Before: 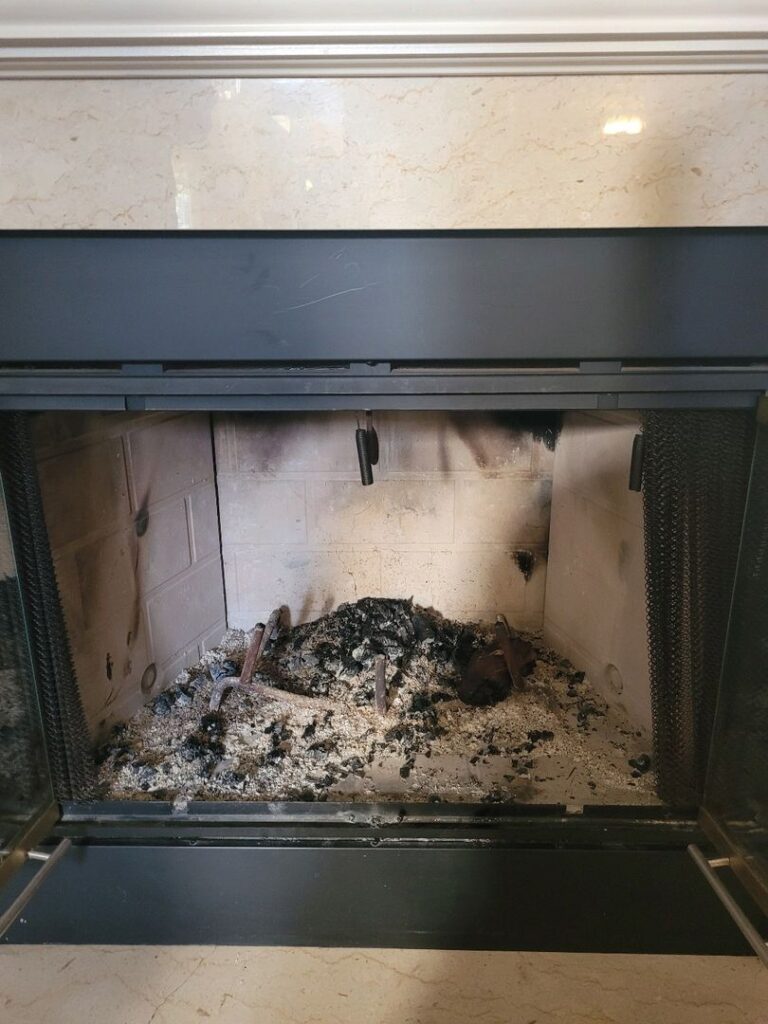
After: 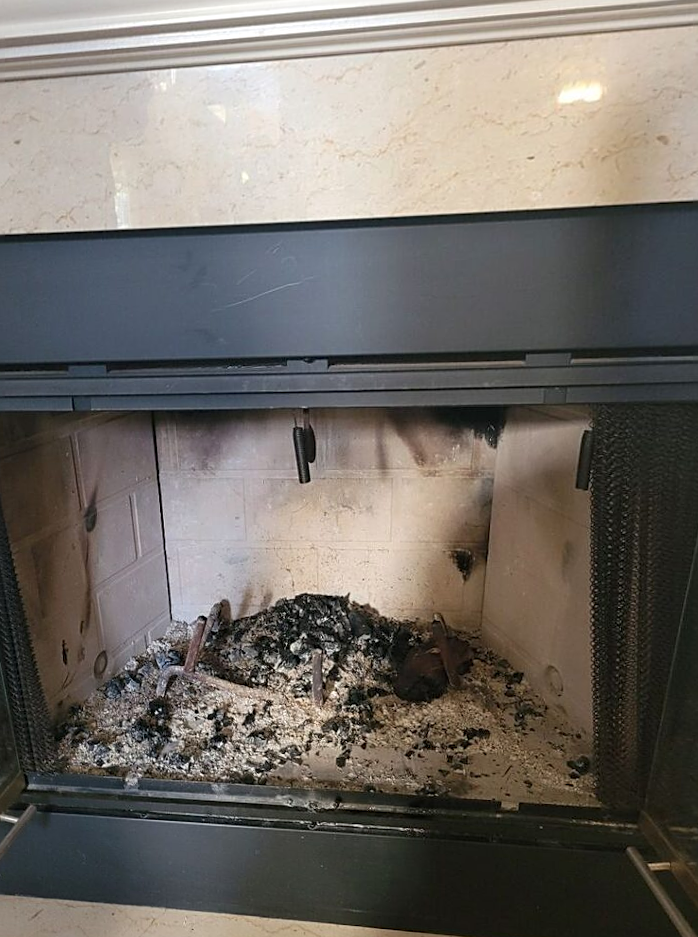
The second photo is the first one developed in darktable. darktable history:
base curve: curves: ch0 [(0, 0) (0.297, 0.298) (1, 1)], preserve colors none
rotate and perspective: rotation 0.062°, lens shift (vertical) 0.115, lens shift (horizontal) -0.133, crop left 0.047, crop right 0.94, crop top 0.061, crop bottom 0.94
crop and rotate: left 2.536%, right 1.107%, bottom 2.246%
sharpen: on, module defaults
